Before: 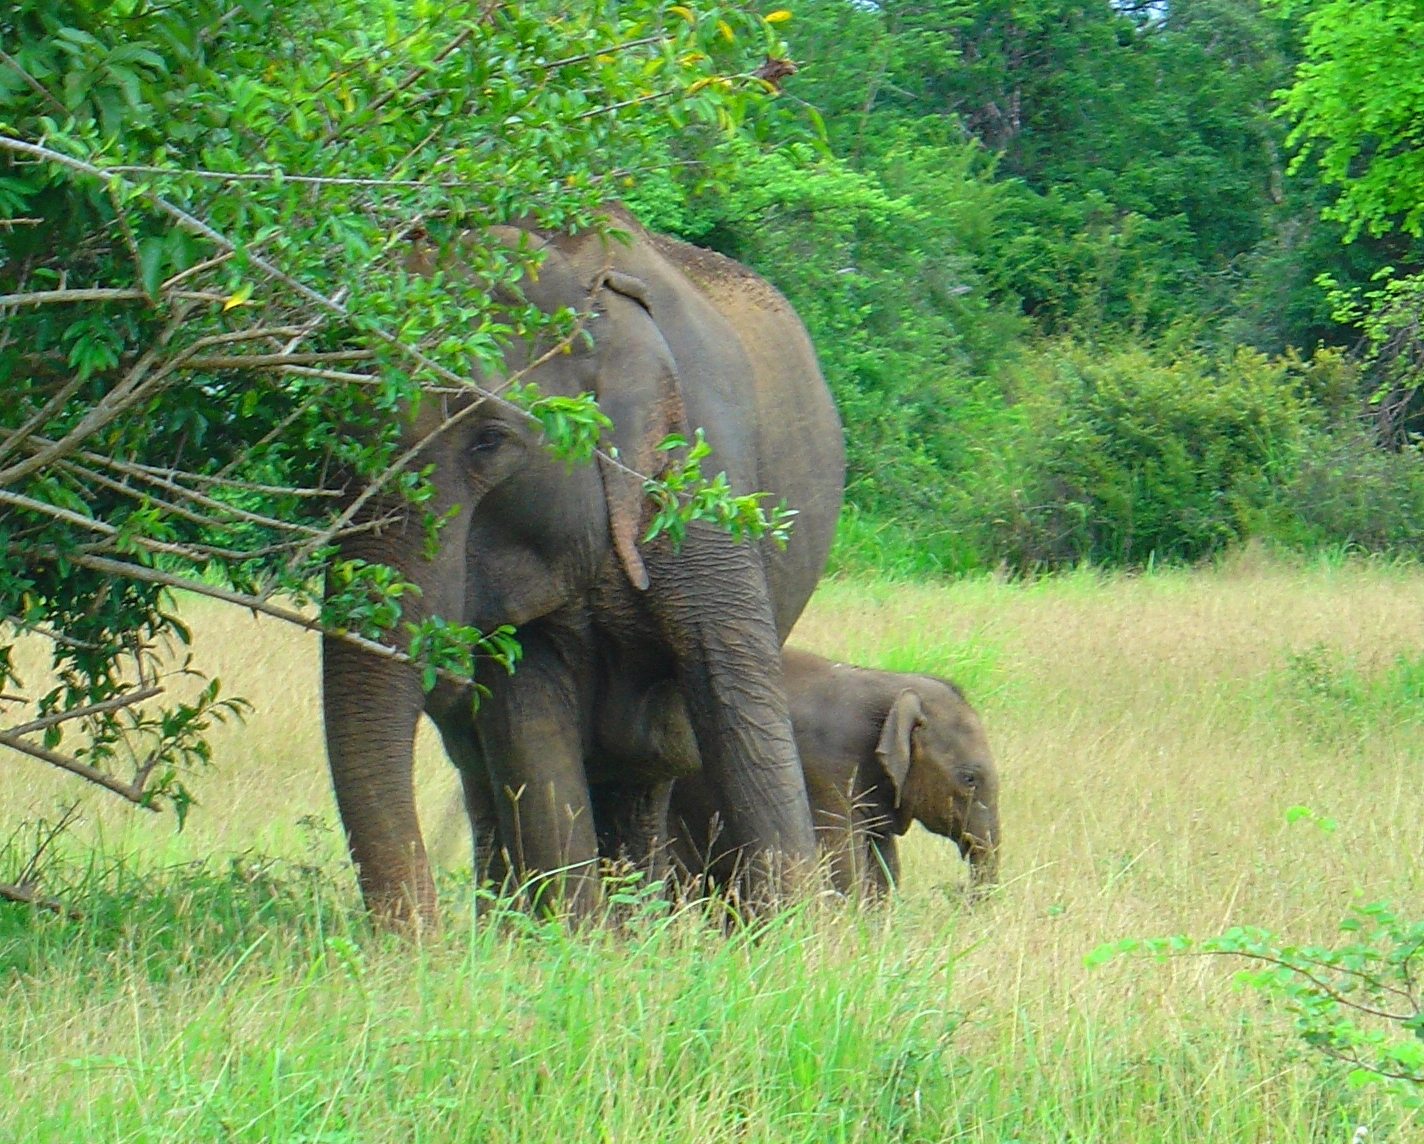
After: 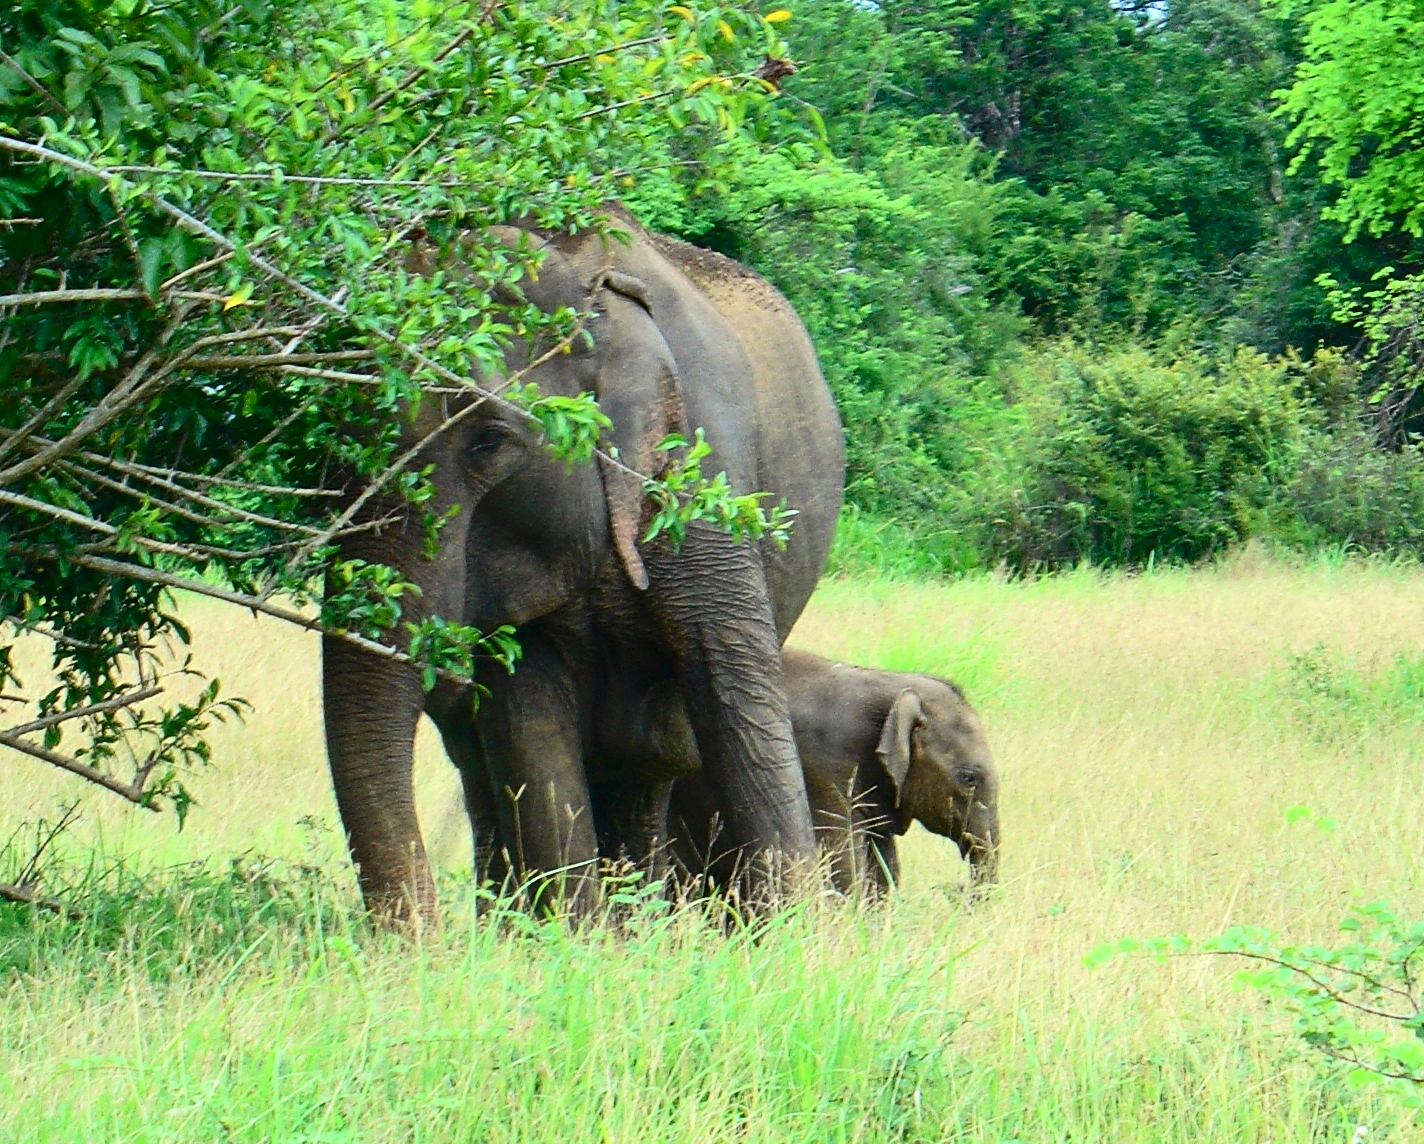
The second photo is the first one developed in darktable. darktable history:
exposure: compensate highlight preservation false
contrast brightness saturation: contrast 0.297
